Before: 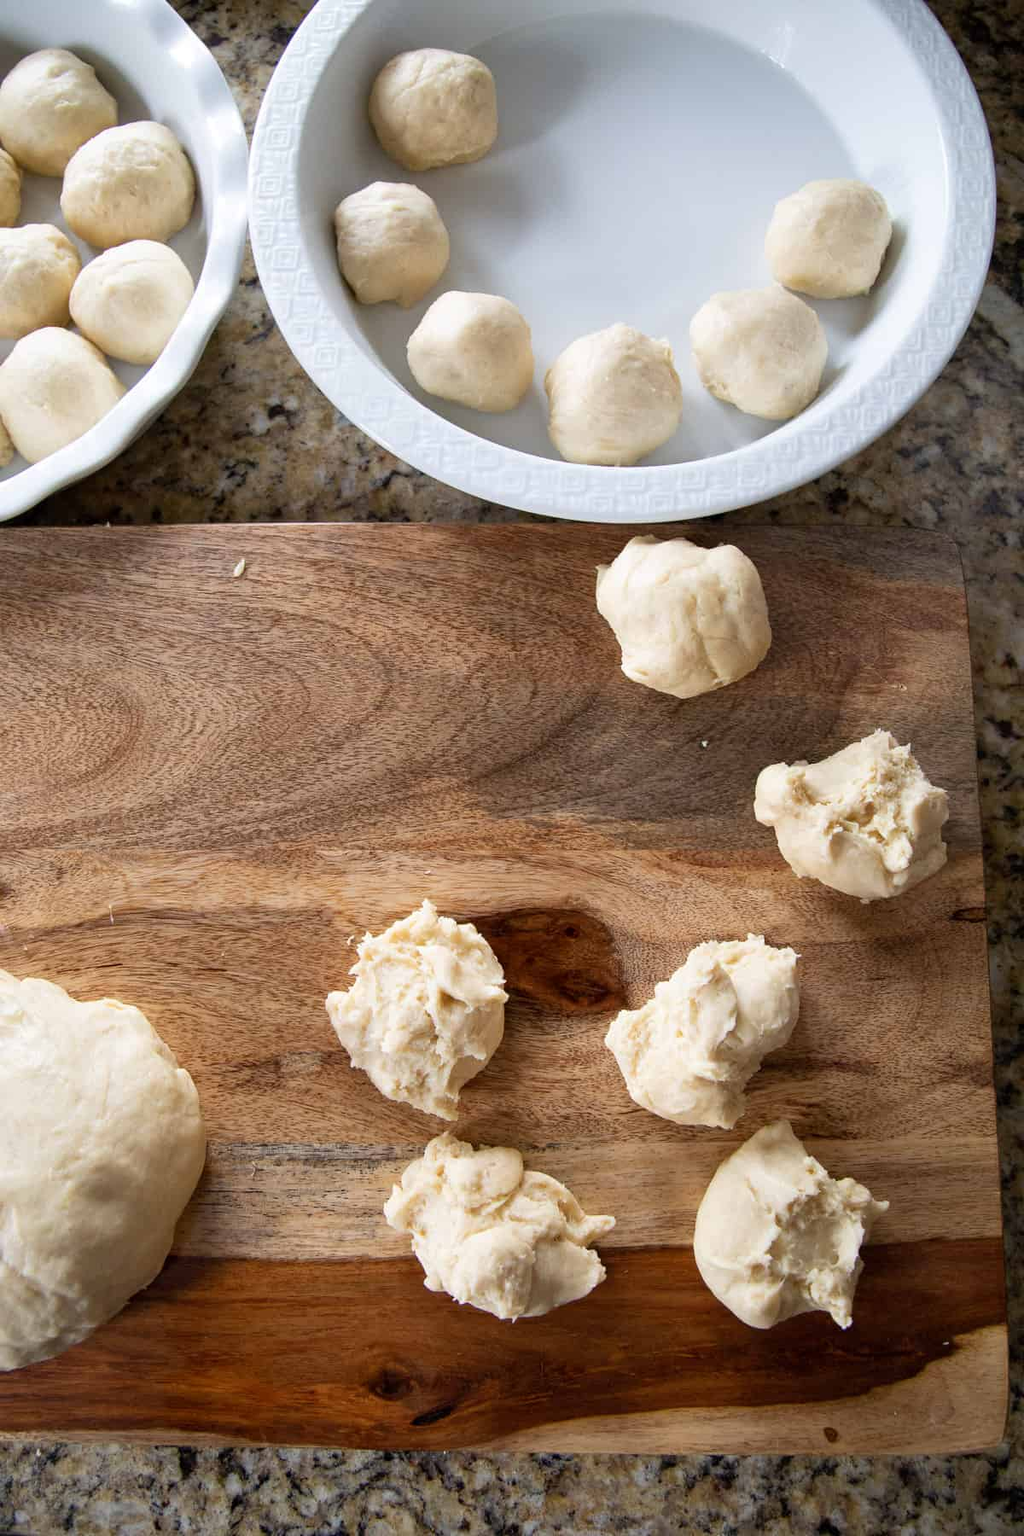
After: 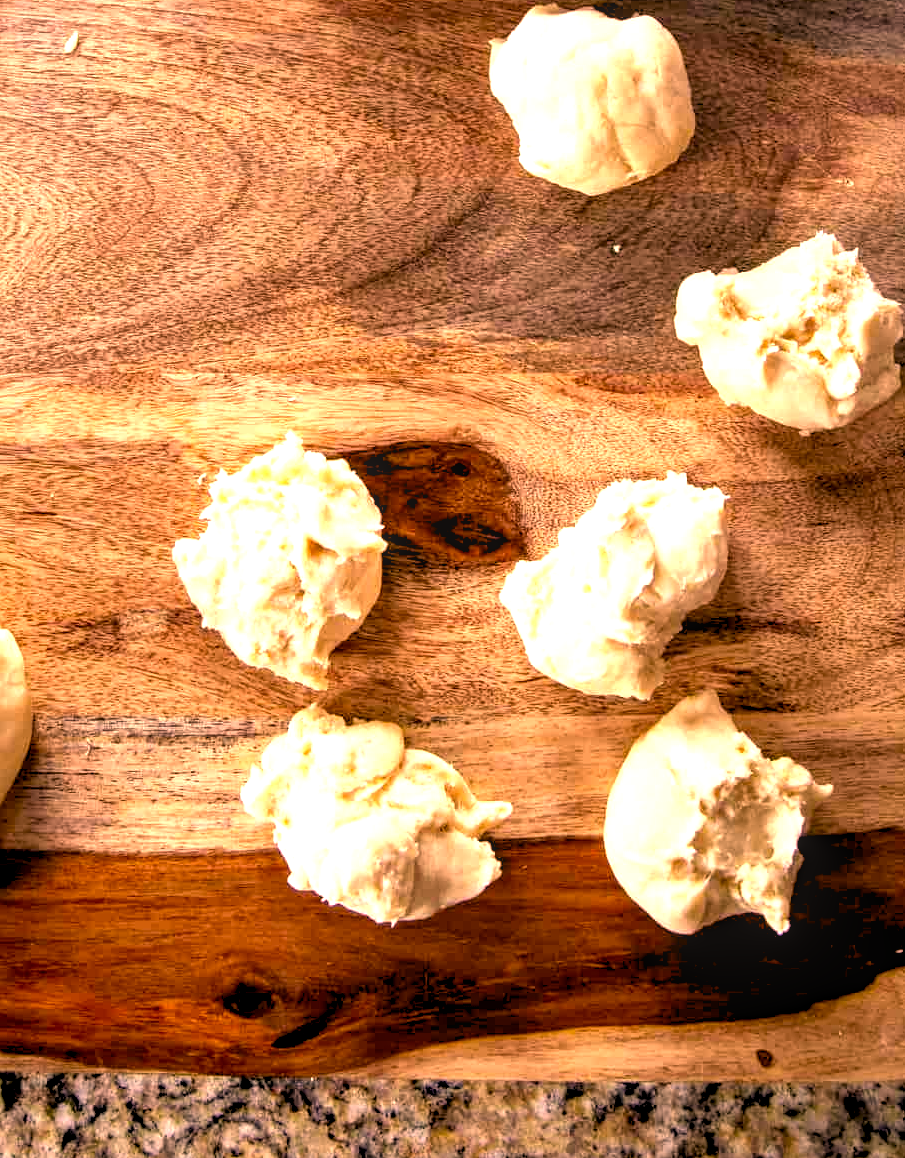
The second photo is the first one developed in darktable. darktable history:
local contrast: on, module defaults
levels: levels [0.062, 0.494, 0.925]
exposure: black level correction 0.008, exposure 0.981 EV, compensate highlight preservation false
crop and rotate: left 17.468%, top 34.626%, right 7.09%, bottom 1.003%
color correction: highlights a* 22.64, highlights b* 21.83
